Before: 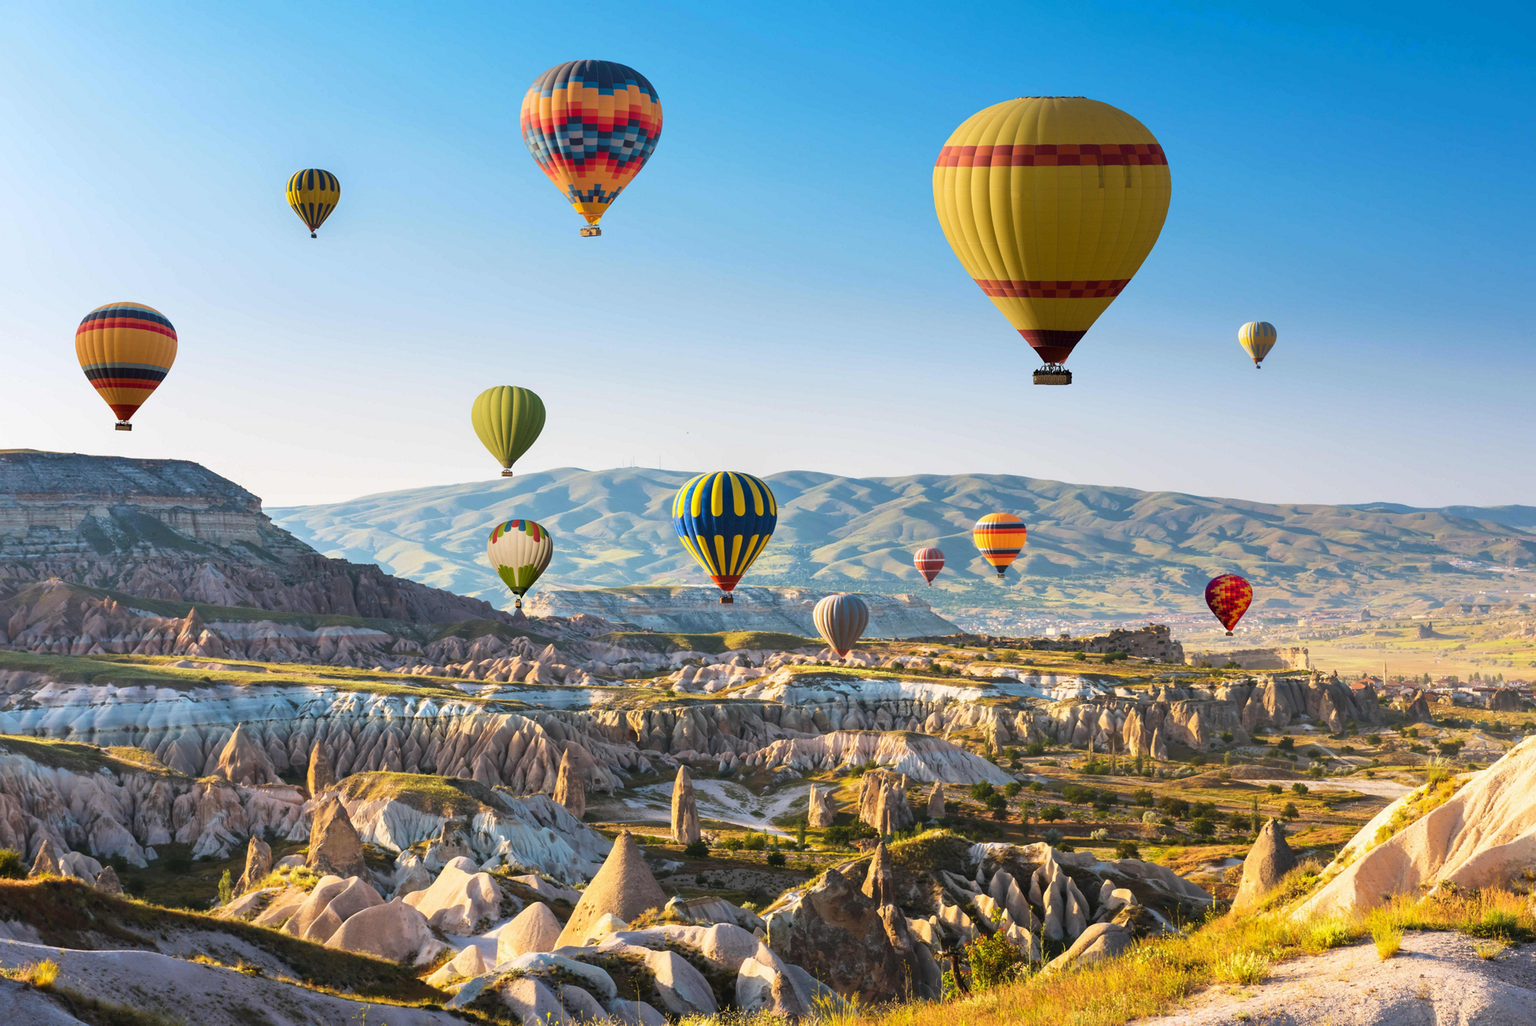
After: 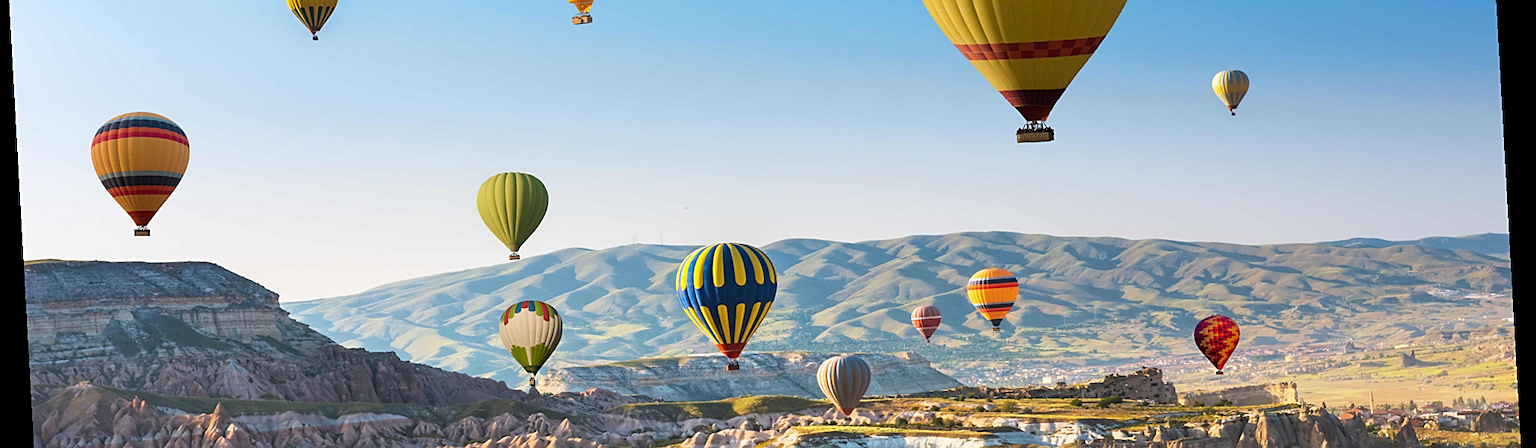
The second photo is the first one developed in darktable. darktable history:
sharpen: on, module defaults
crop and rotate: top 23.84%, bottom 34.294%
rotate and perspective: rotation -3.18°, automatic cropping off
